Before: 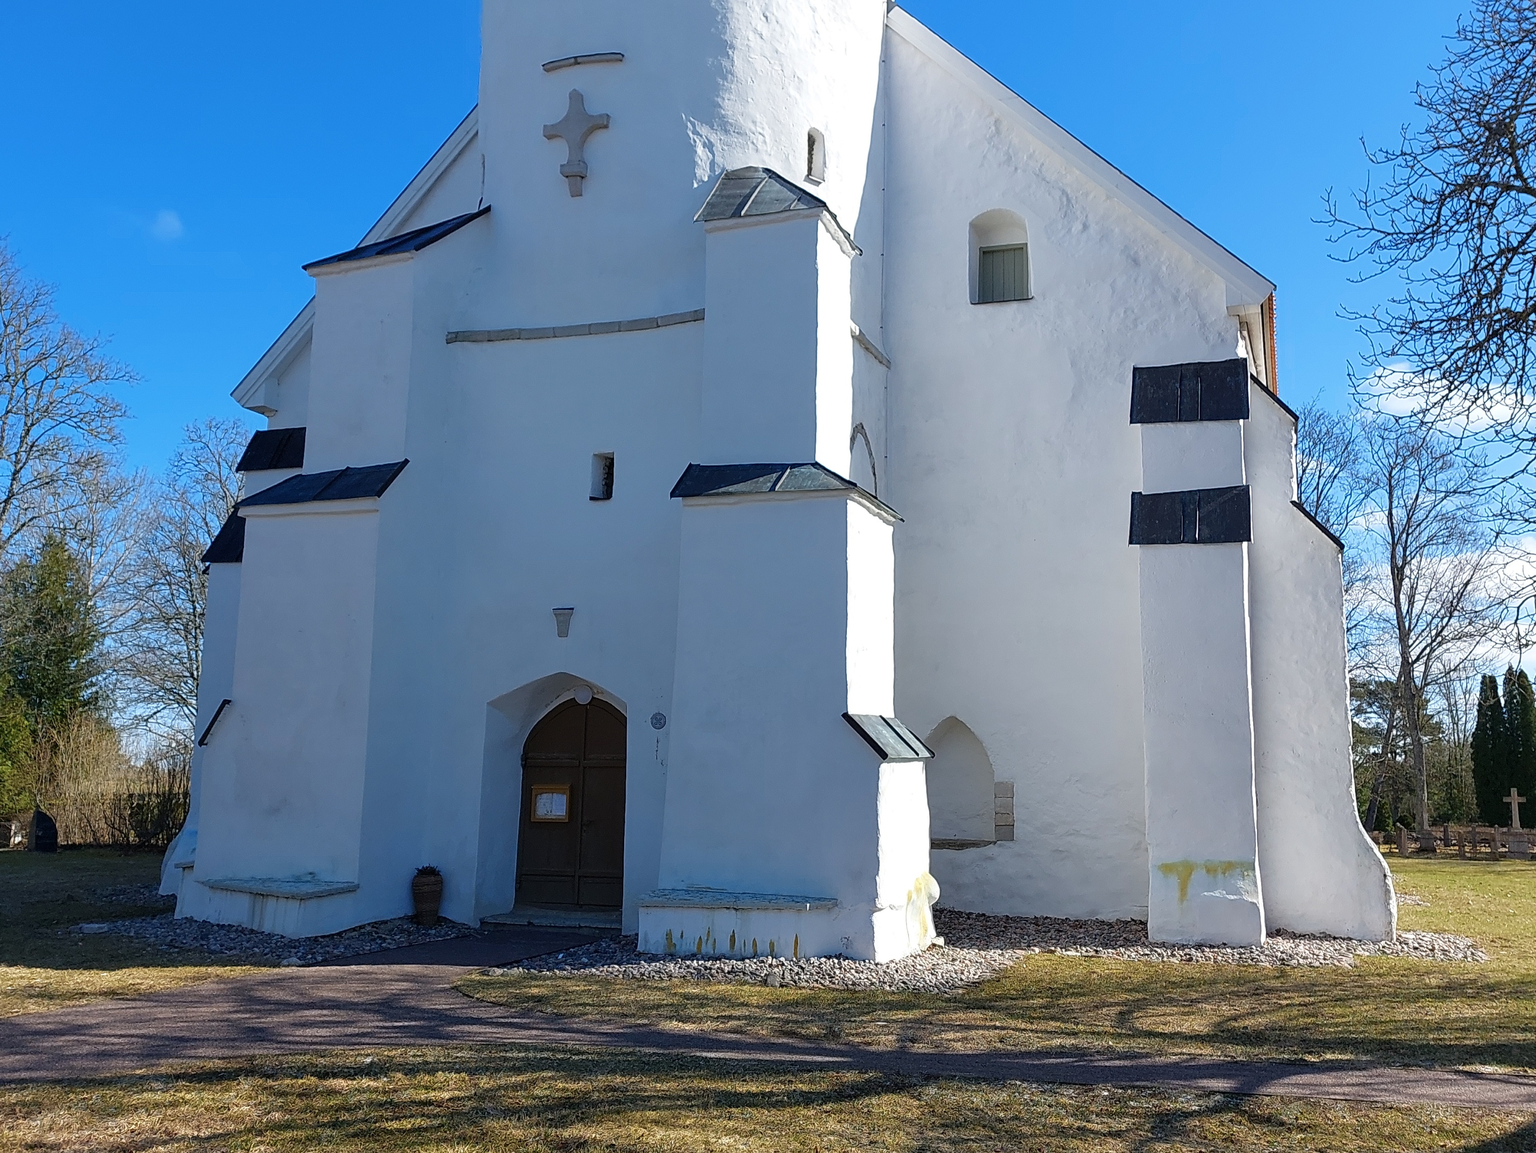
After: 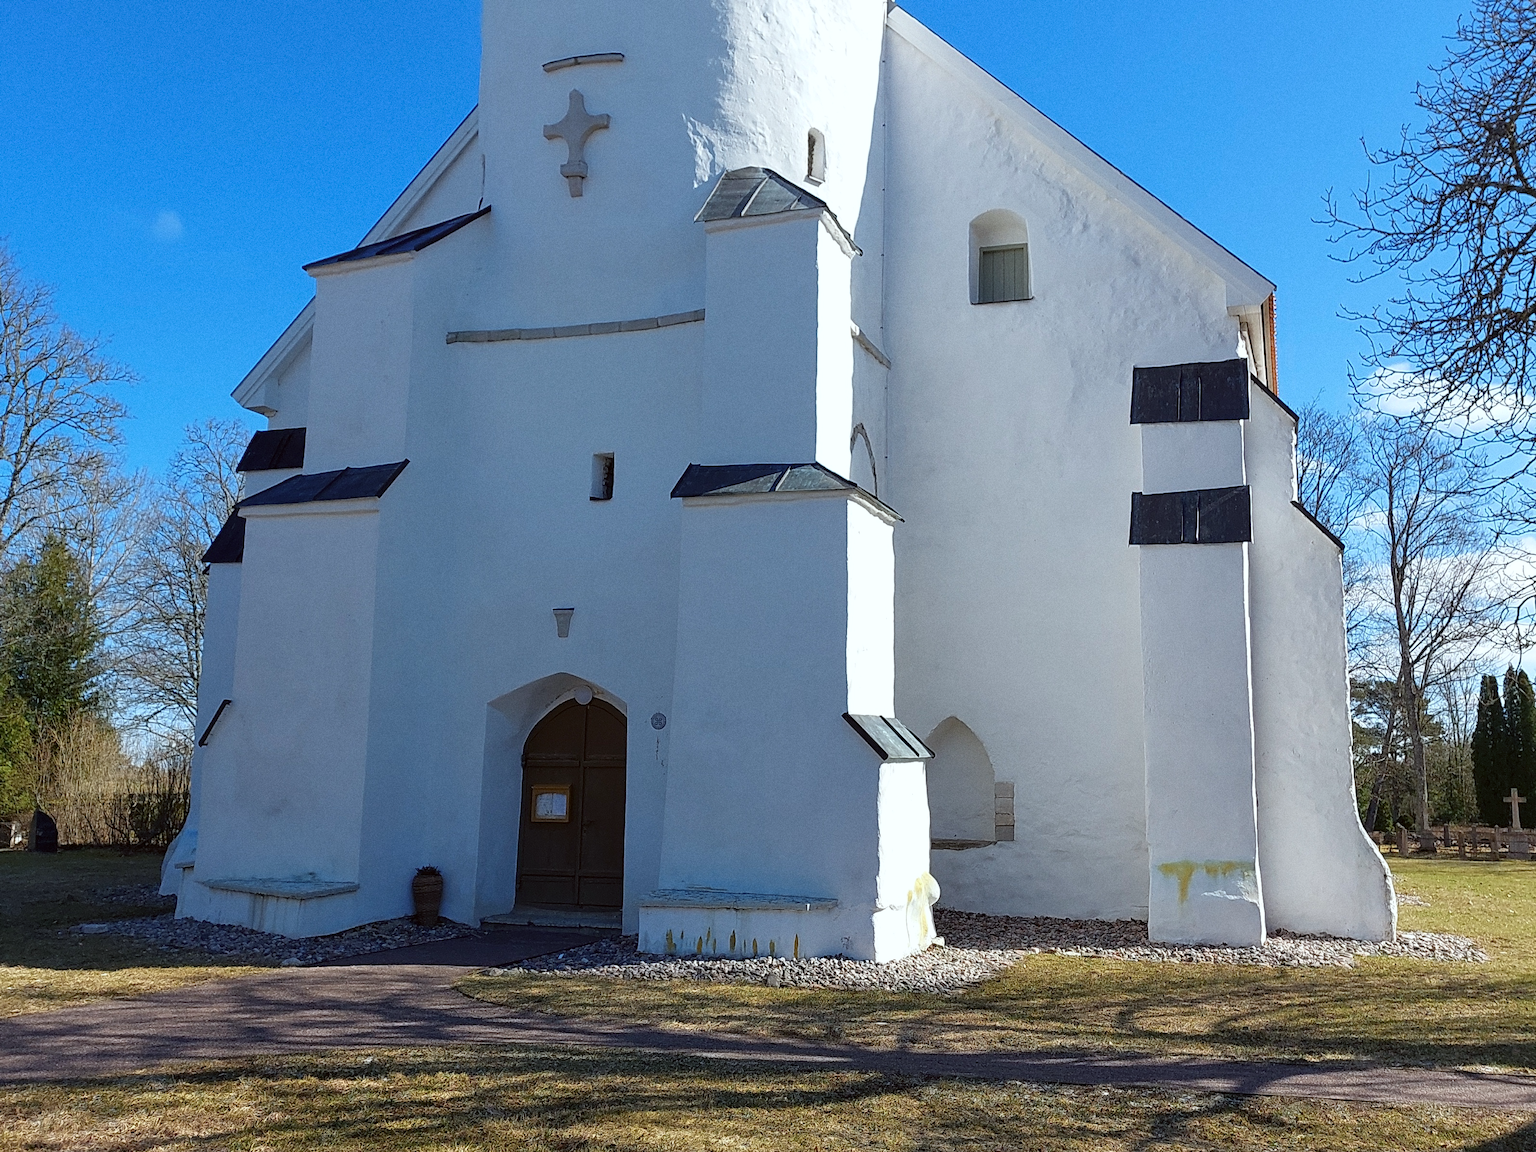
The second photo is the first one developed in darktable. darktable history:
color correction: highlights a* -2.73, highlights b* -2.09, shadows a* 2.41, shadows b* 2.73
grain: coarseness 0.47 ISO
